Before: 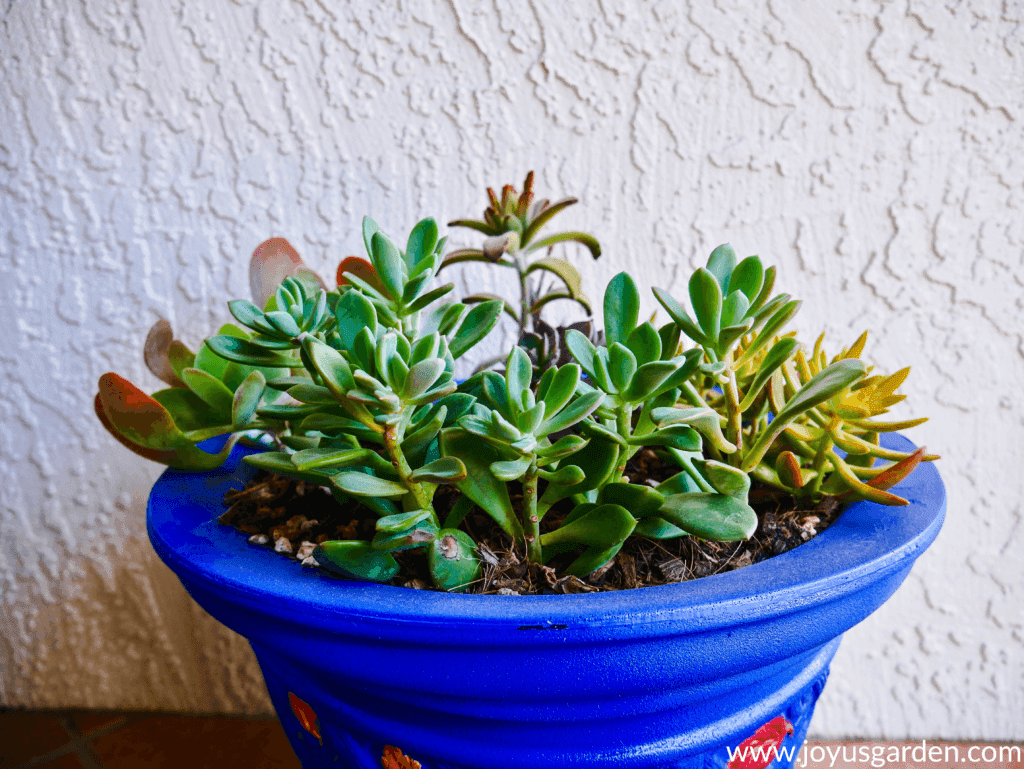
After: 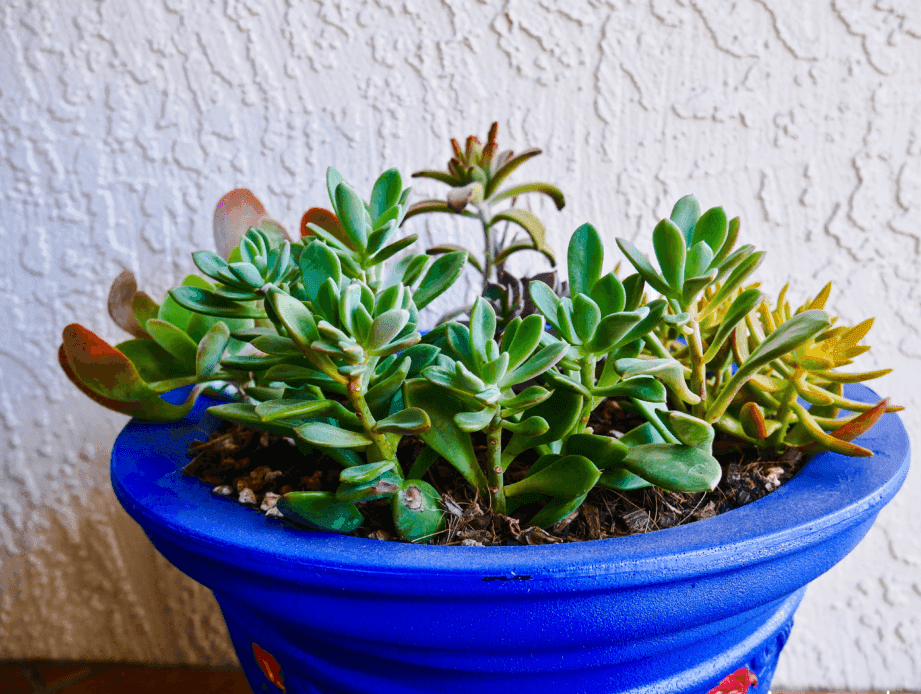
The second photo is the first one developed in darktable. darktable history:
crop: left 3.518%, top 6.502%, right 6.533%, bottom 3.172%
